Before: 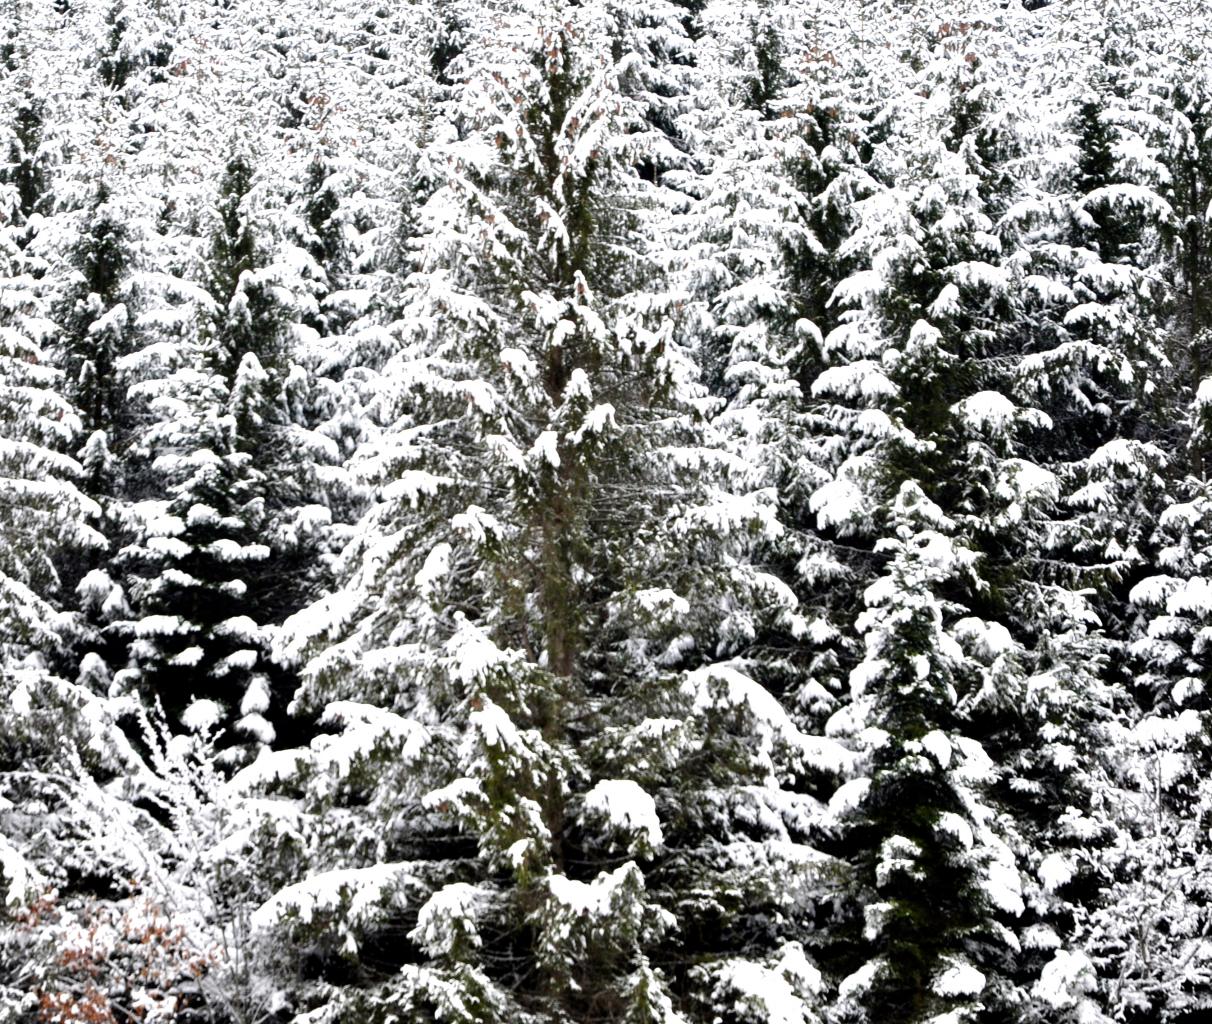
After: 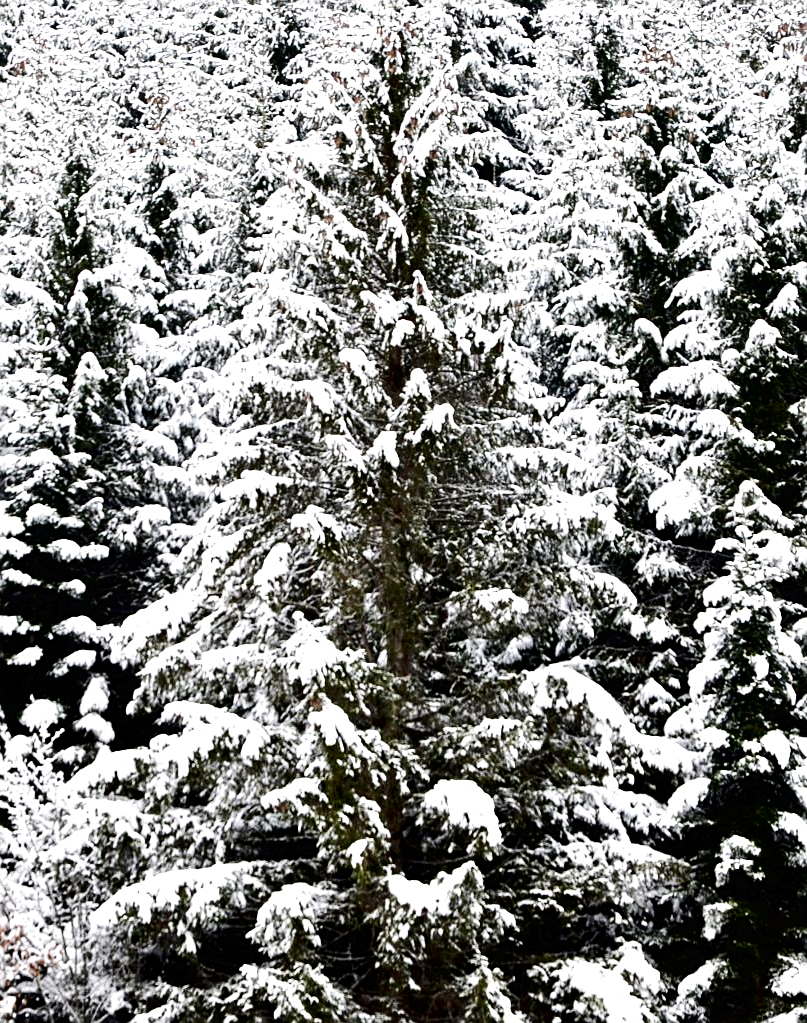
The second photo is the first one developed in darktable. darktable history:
sharpen: on, module defaults
tone curve: curves: ch0 [(0, 0) (0.003, 0.02) (0.011, 0.021) (0.025, 0.022) (0.044, 0.023) (0.069, 0.026) (0.1, 0.04) (0.136, 0.06) (0.177, 0.092) (0.224, 0.127) (0.277, 0.176) (0.335, 0.258) (0.399, 0.349) (0.468, 0.444) (0.543, 0.546) (0.623, 0.649) (0.709, 0.754) (0.801, 0.842) (0.898, 0.922) (1, 1)], color space Lab, independent channels, preserve colors none
crop and rotate: left 13.356%, right 19.991%
local contrast: highlights 100%, shadows 102%, detail 119%, midtone range 0.2
tone equalizer: edges refinement/feathering 500, mask exposure compensation -1.57 EV, preserve details no
